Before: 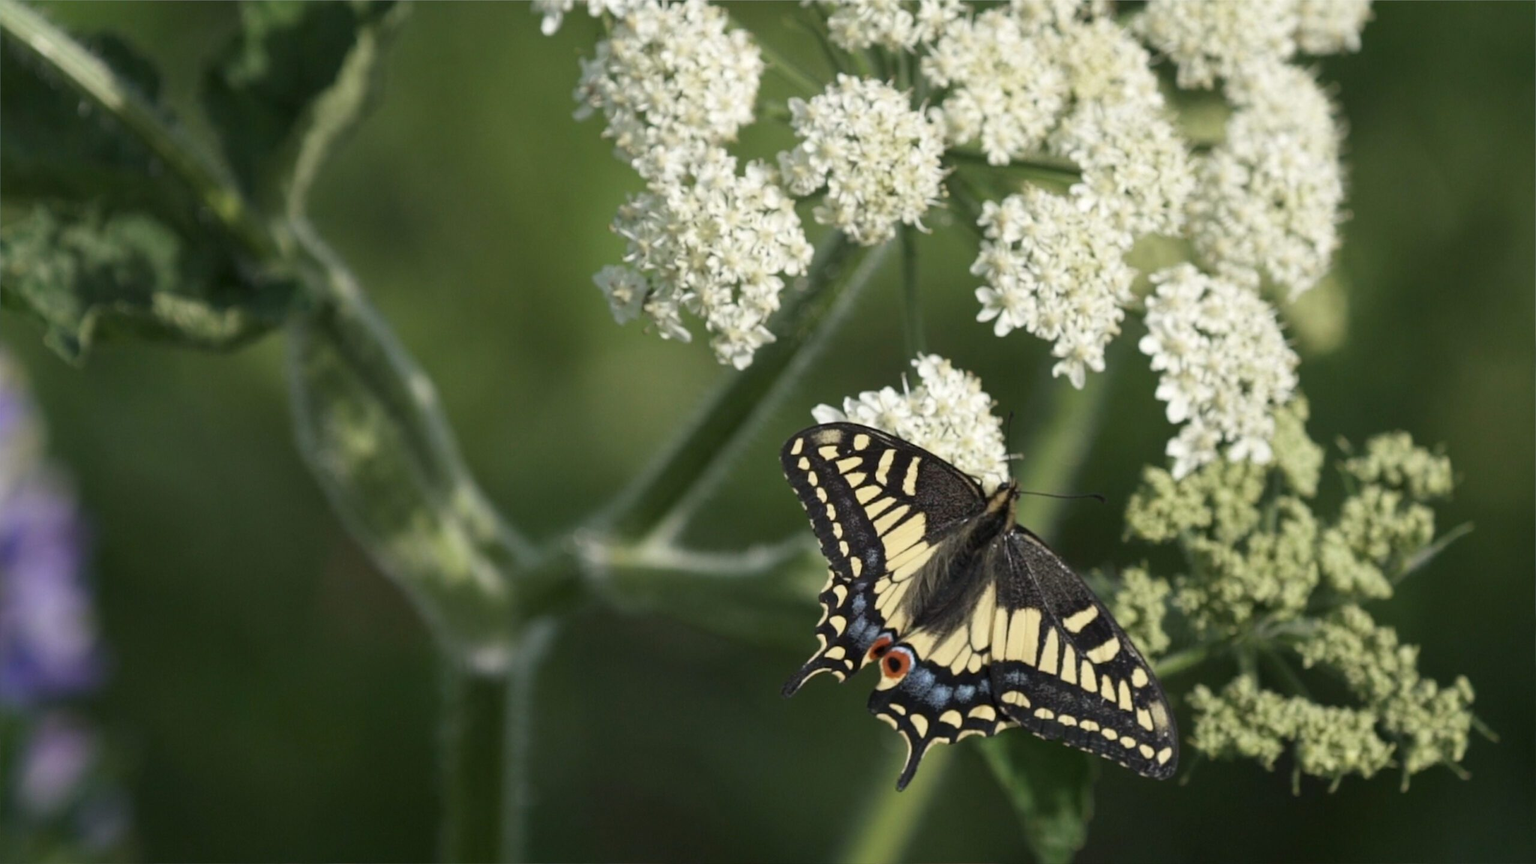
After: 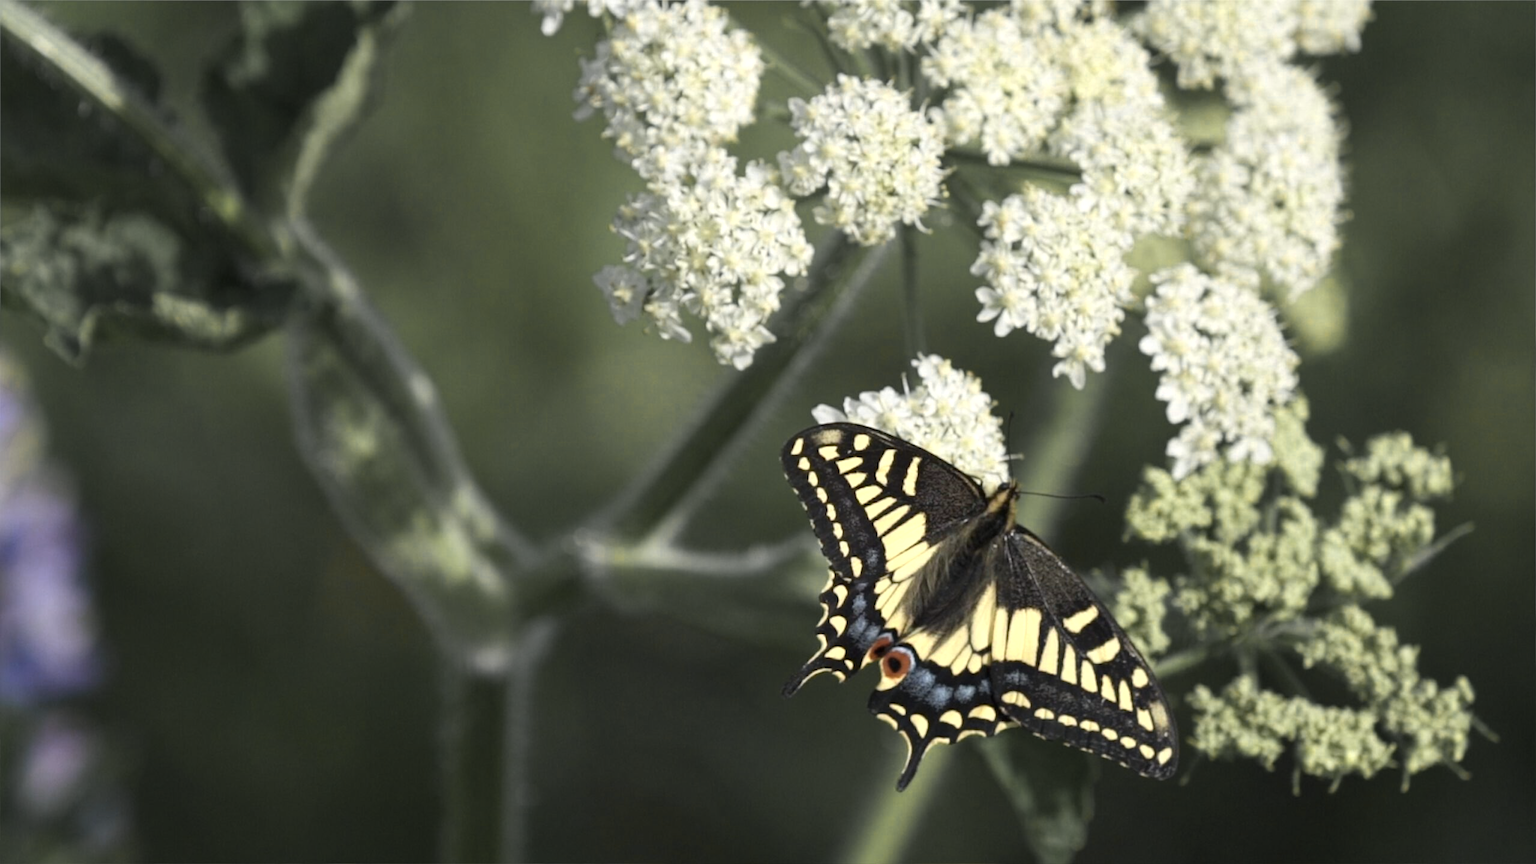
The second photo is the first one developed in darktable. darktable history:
base curve: preserve colors none
color zones: curves: ch0 [(0.004, 0.306) (0.107, 0.448) (0.252, 0.656) (0.41, 0.398) (0.595, 0.515) (0.768, 0.628)]; ch1 [(0.07, 0.323) (0.151, 0.452) (0.252, 0.608) (0.346, 0.221) (0.463, 0.189) (0.61, 0.368) (0.735, 0.395) (0.921, 0.412)]; ch2 [(0, 0.476) (0.132, 0.512) (0.243, 0.512) (0.397, 0.48) (0.522, 0.376) (0.634, 0.536) (0.761, 0.46)]
tone equalizer: edges refinement/feathering 500, mask exposure compensation -1.57 EV, preserve details no
